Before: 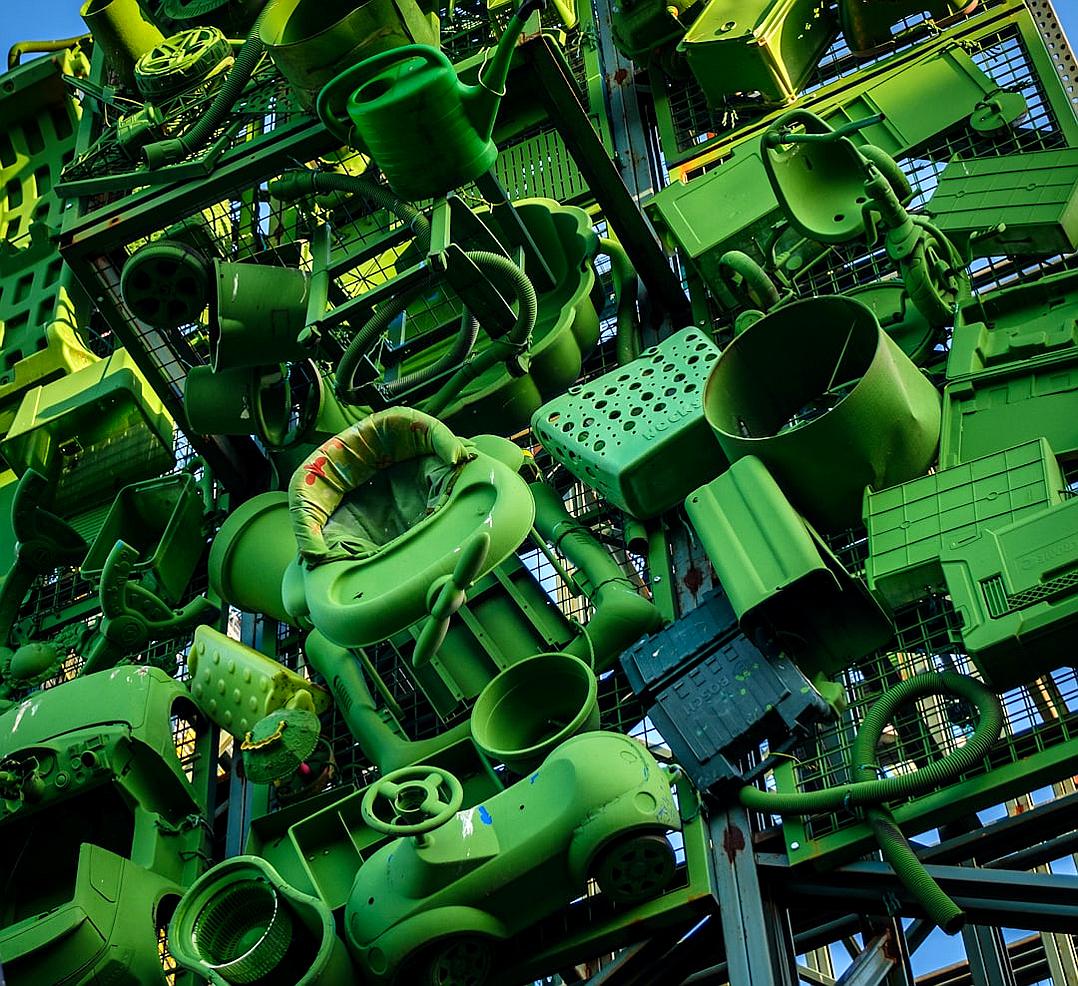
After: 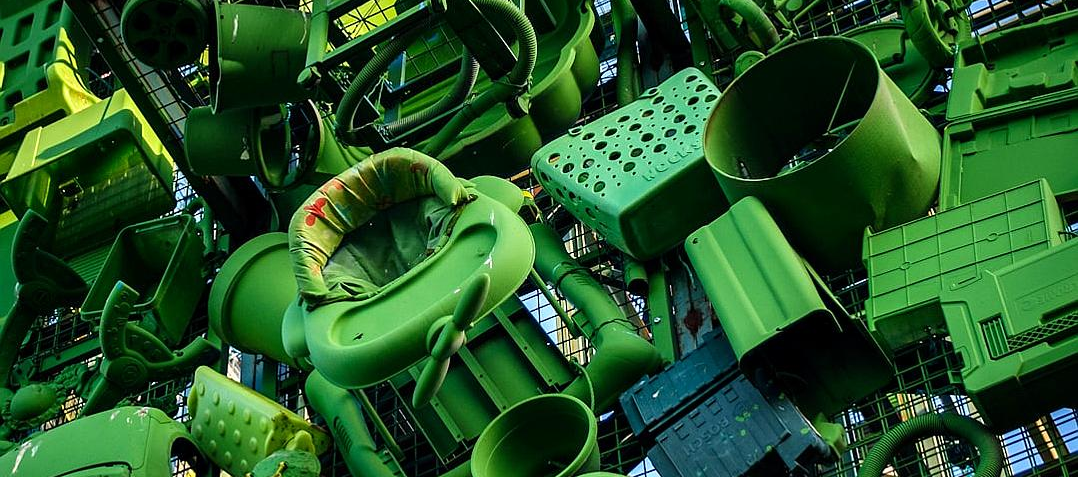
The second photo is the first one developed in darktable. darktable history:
crop and rotate: top 26.354%, bottom 25.226%
